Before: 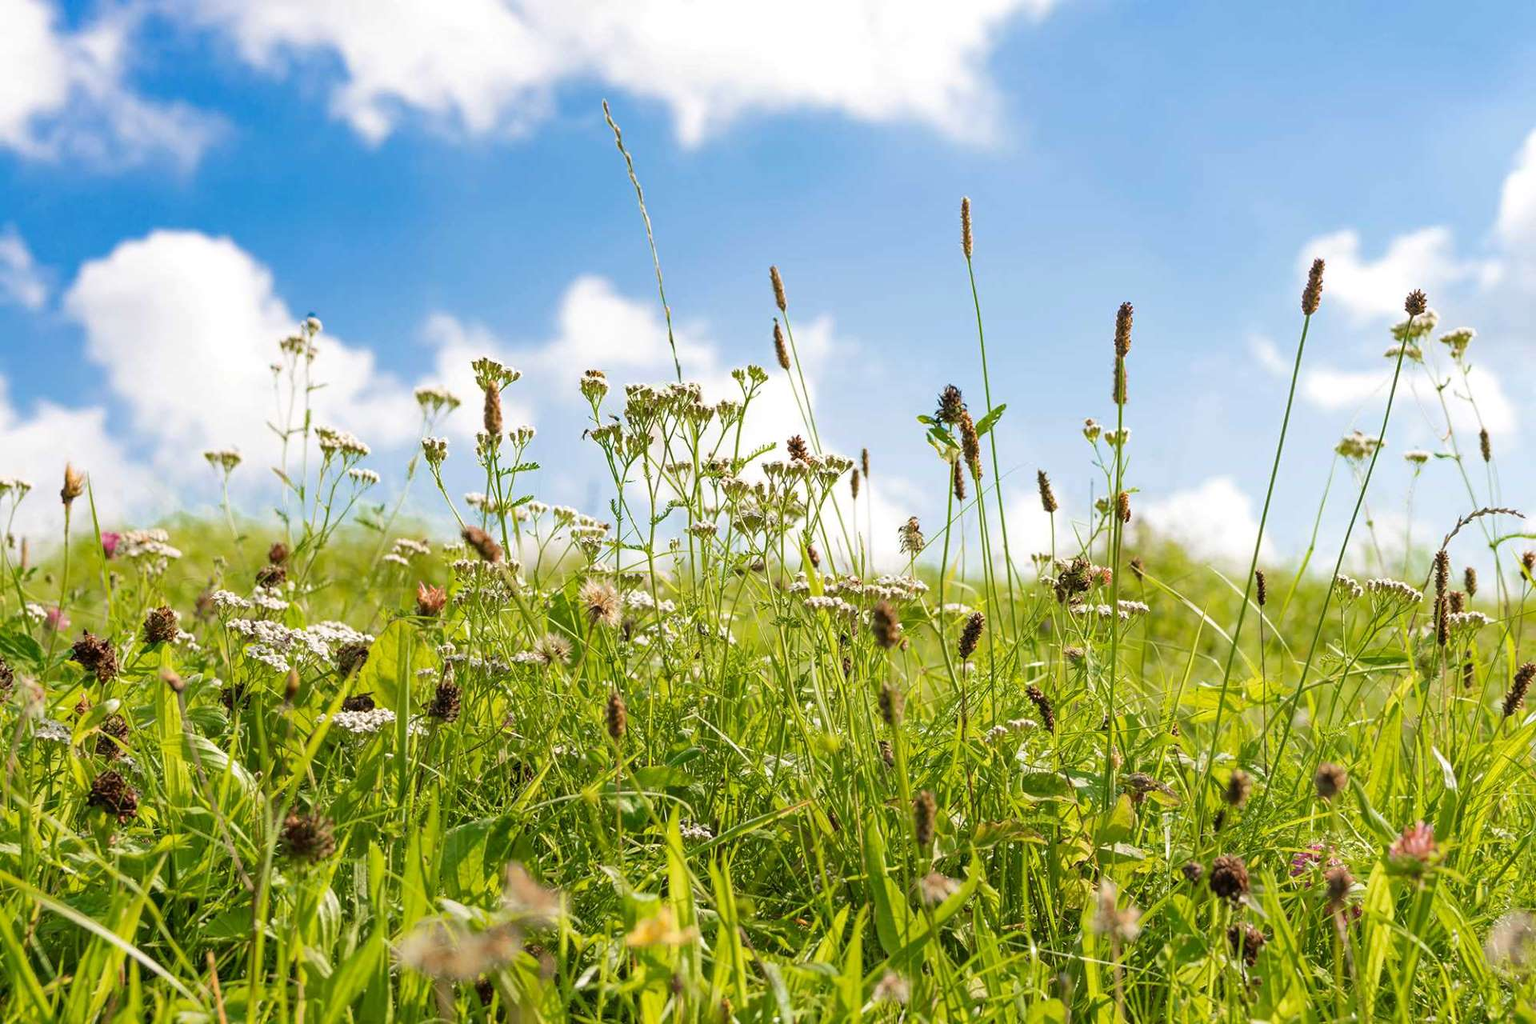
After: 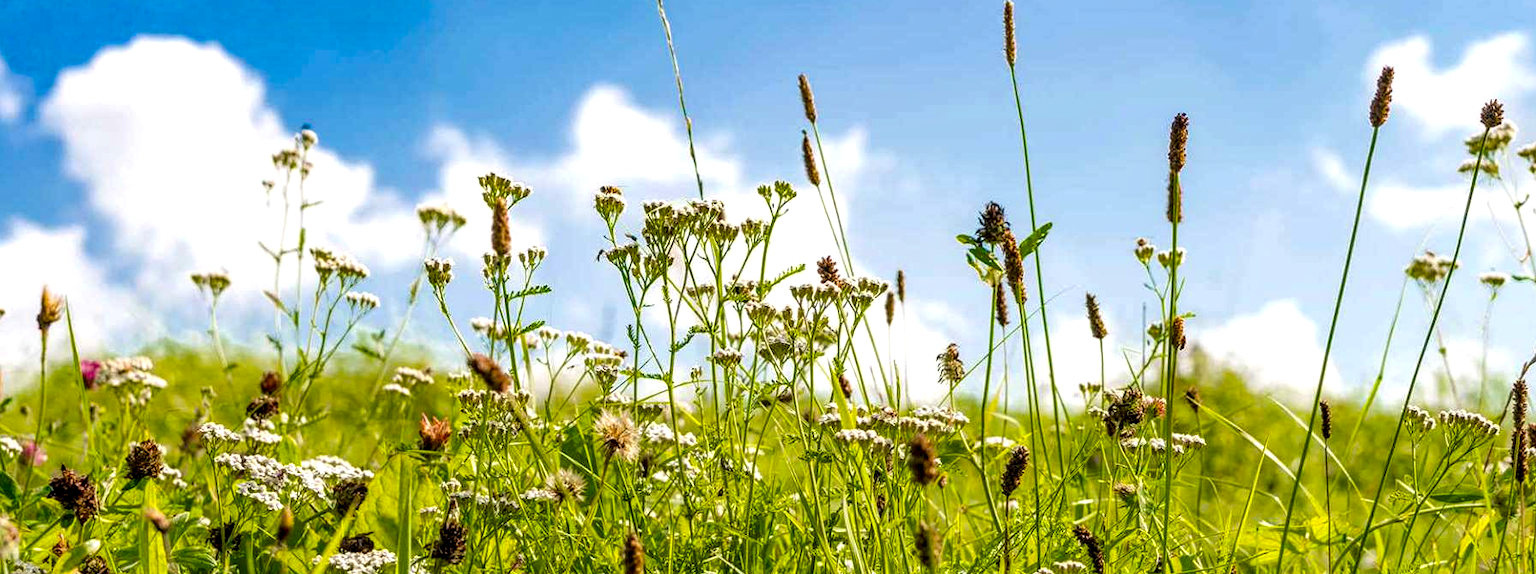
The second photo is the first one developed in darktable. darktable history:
color balance rgb: perceptual saturation grading › global saturation 25%, global vibrance 10%
local contrast: detail 160%
crop: left 1.744%, top 19.225%, right 5.069%, bottom 28.357%
